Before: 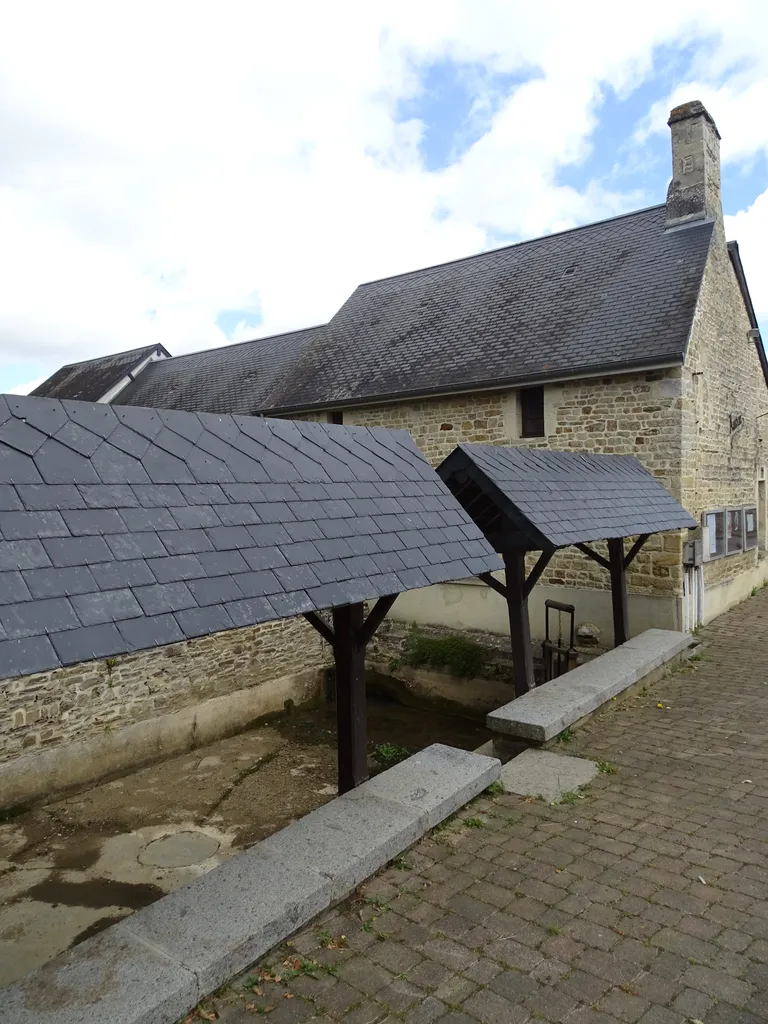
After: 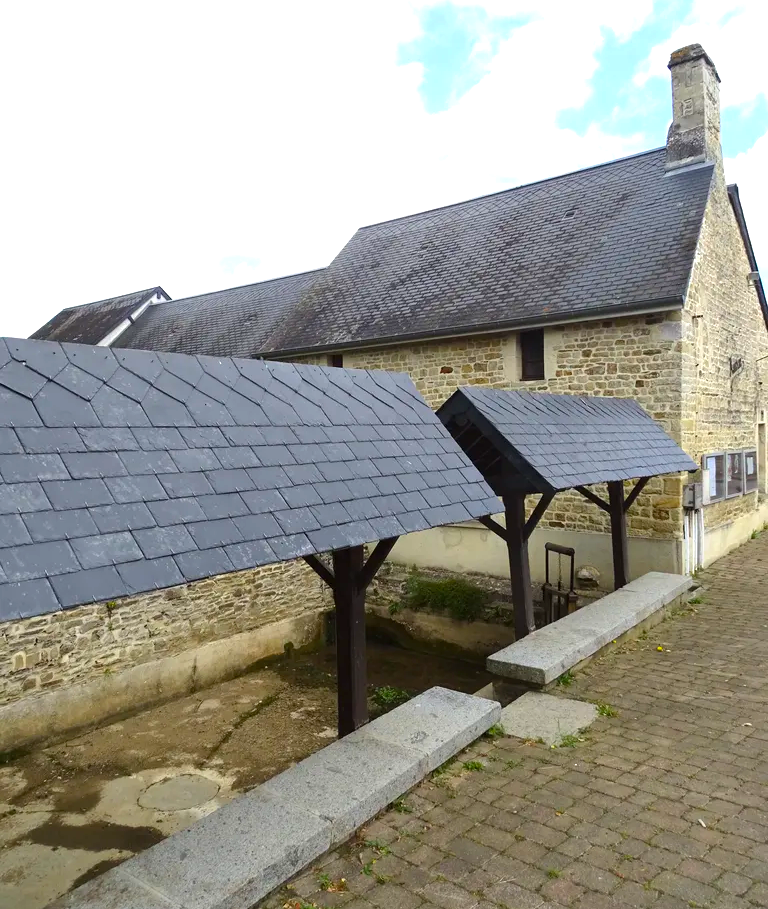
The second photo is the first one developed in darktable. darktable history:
color balance rgb: perceptual saturation grading › global saturation 20%, global vibrance 20%
crop and rotate: top 5.609%, bottom 5.609%
exposure: black level correction 0, exposure 0.7 EV, compensate exposure bias true, compensate highlight preservation false
